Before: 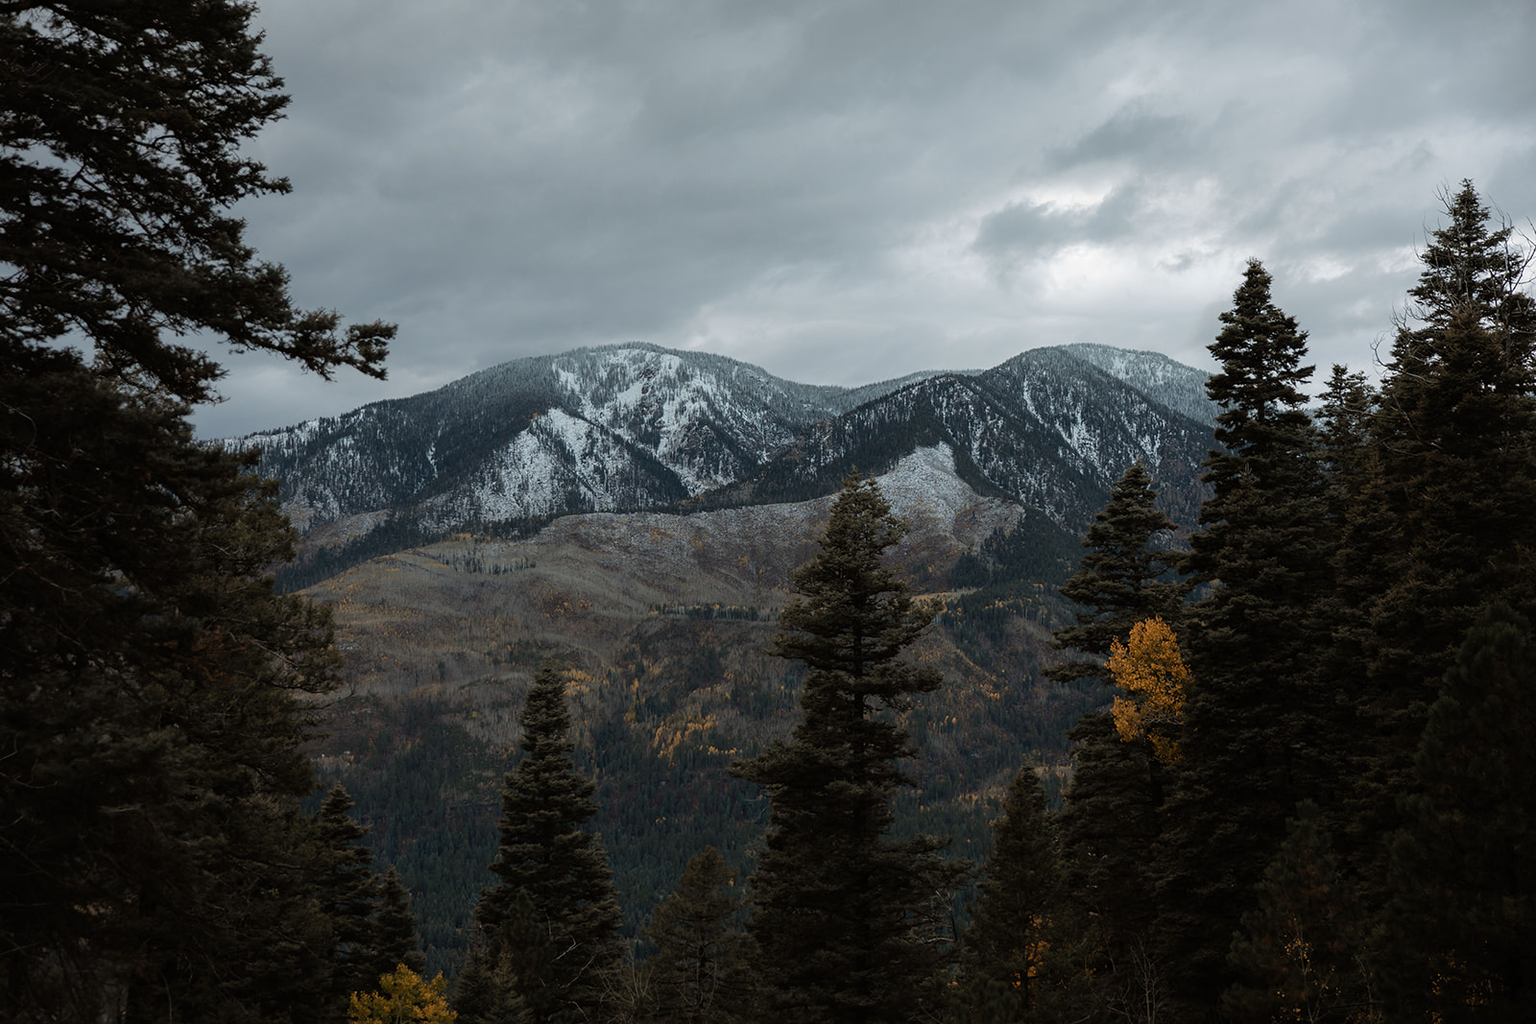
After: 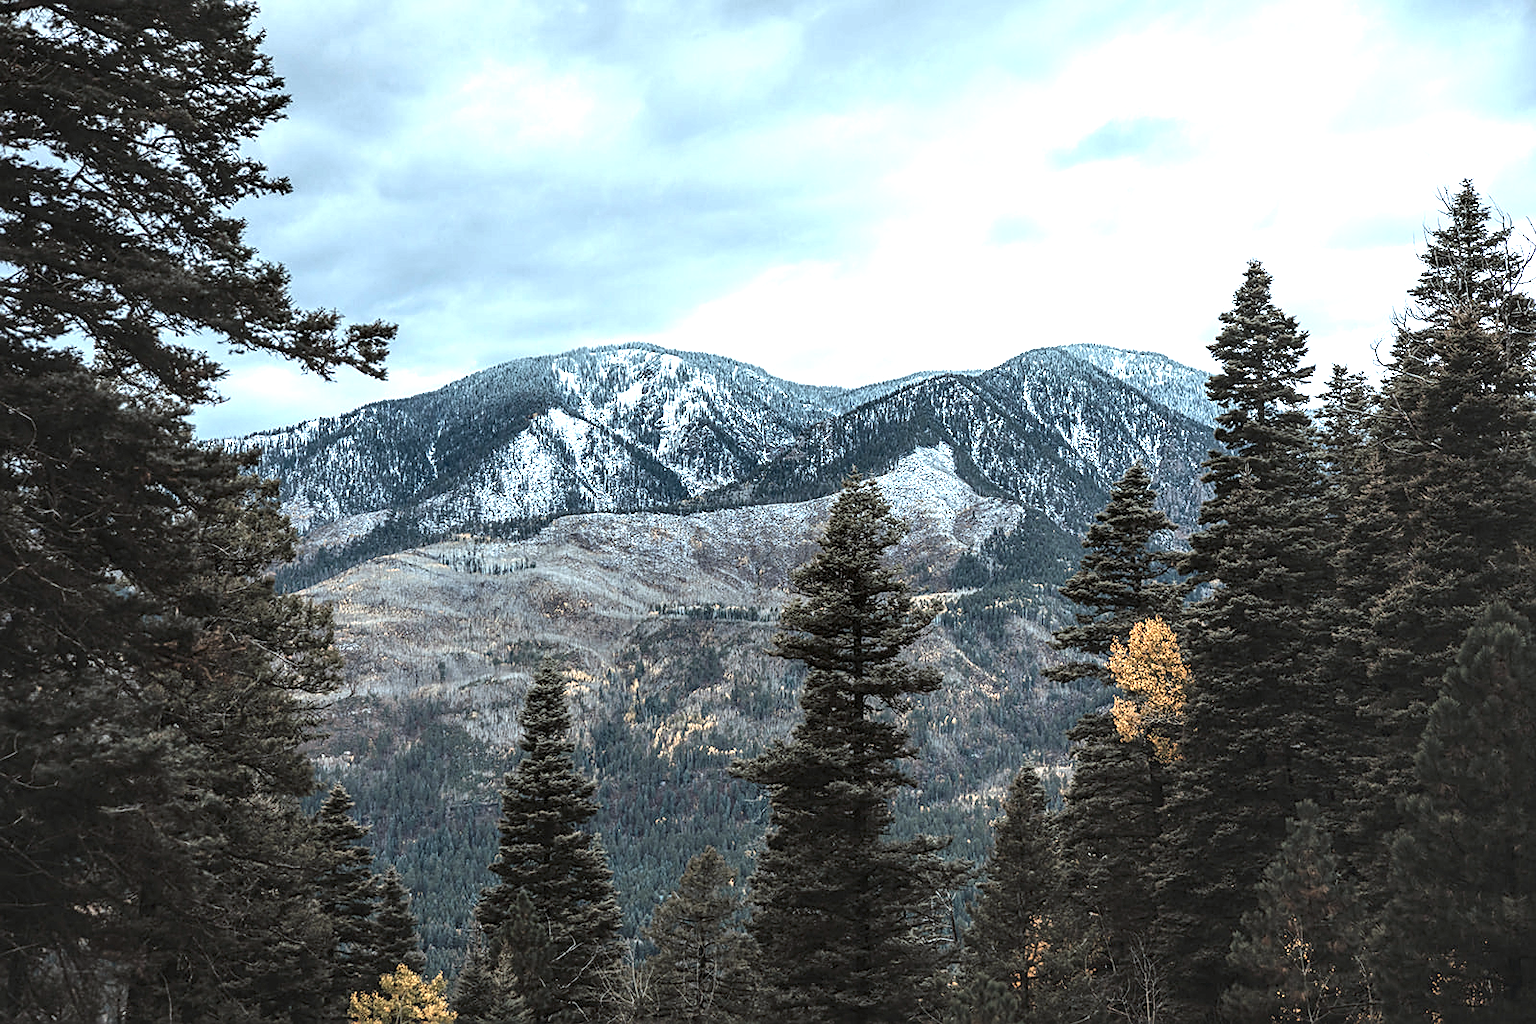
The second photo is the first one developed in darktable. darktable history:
exposure: black level correction 0, exposure 1.45 EV, compensate exposure bias true, compensate highlight preservation false
sharpen: on, module defaults
color correction: highlights a* -4.18, highlights b* -10.81
color balance: lift [1.007, 1, 1, 1], gamma [1.097, 1, 1, 1]
local contrast: highlights 19%, detail 186%
